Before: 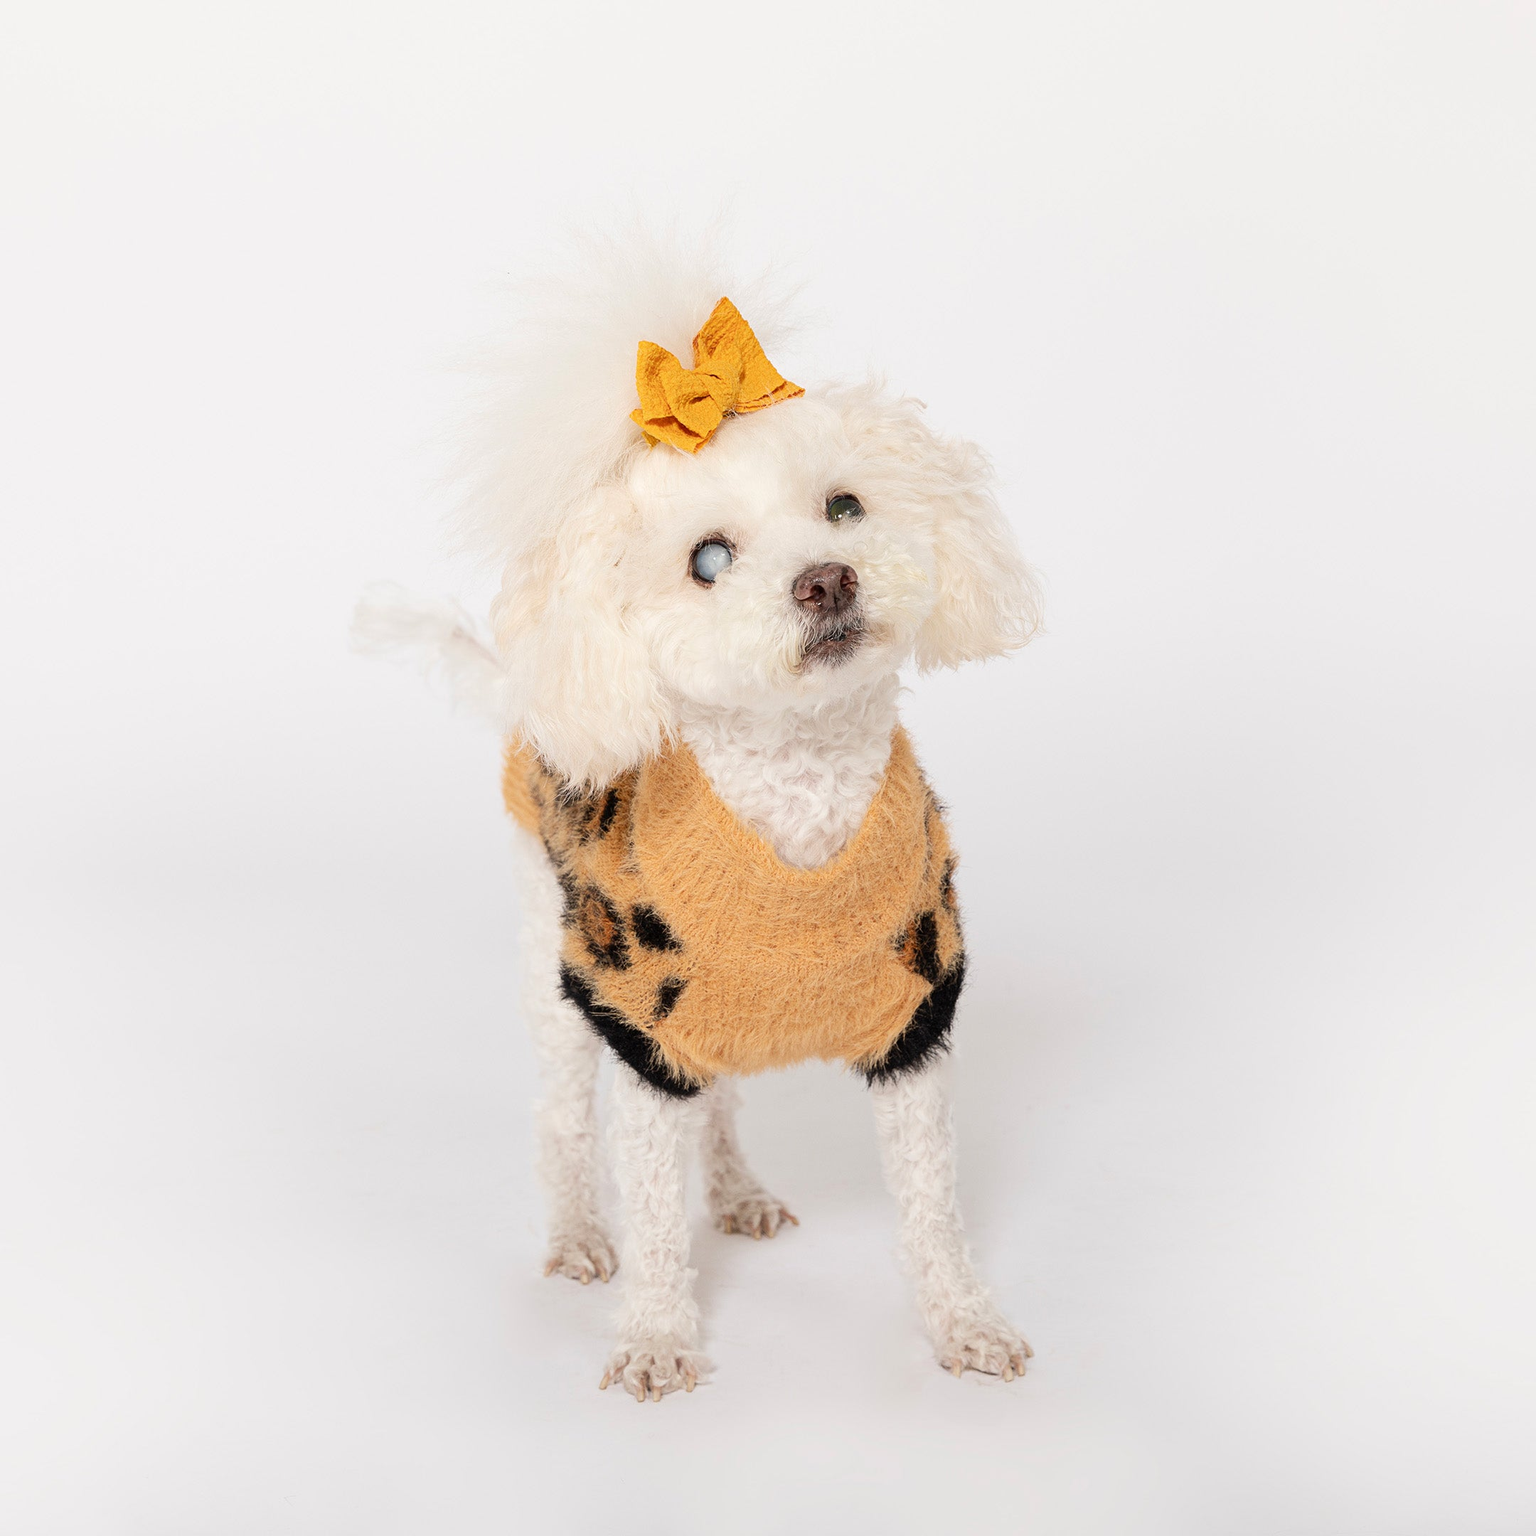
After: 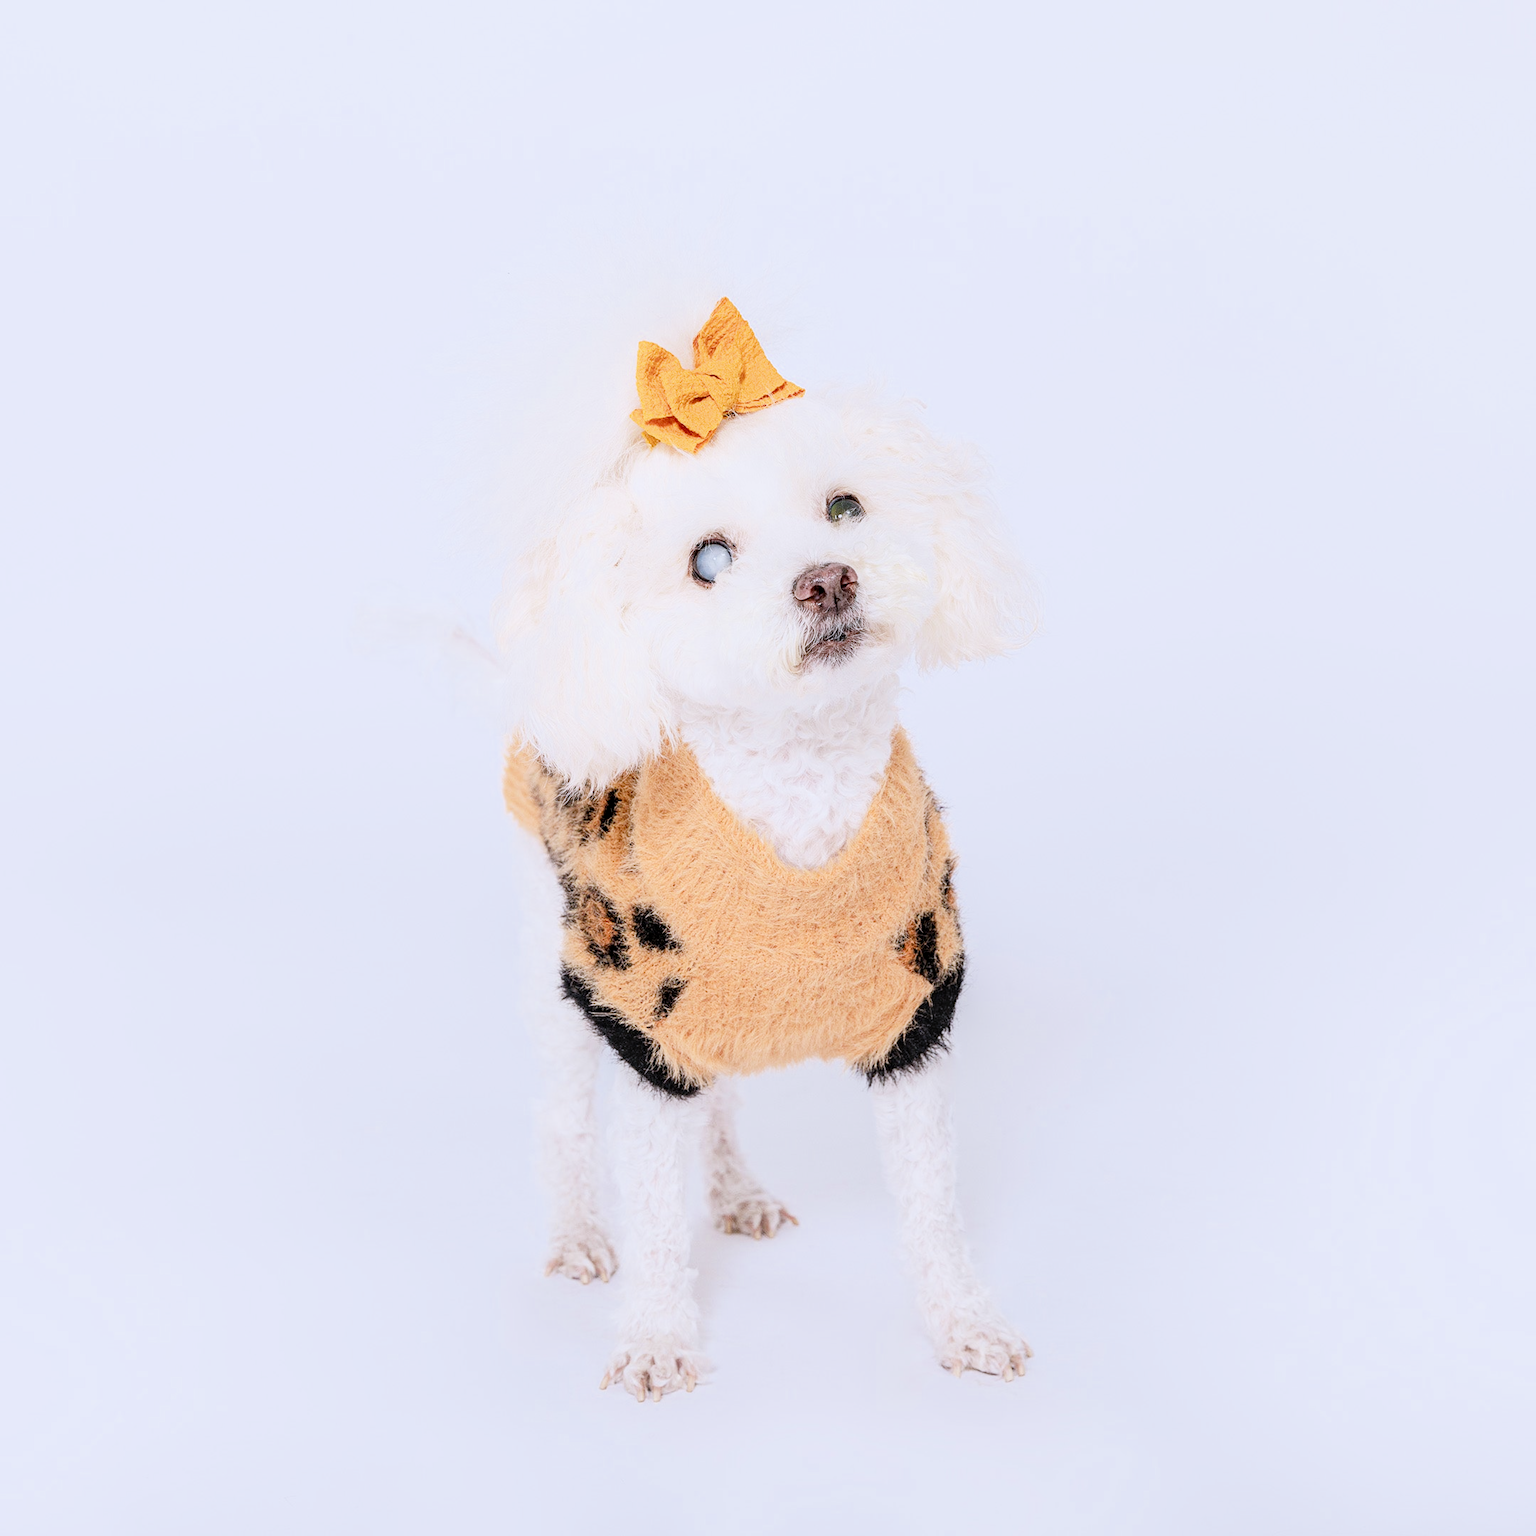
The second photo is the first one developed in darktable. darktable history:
white balance: red 0.967, blue 1.119, emerald 0.756
filmic rgb: black relative exposure -7.65 EV, white relative exposure 4.56 EV, hardness 3.61
local contrast: detail 130%
exposure: black level correction 0, exposure 1.2 EV, compensate exposure bias true, compensate highlight preservation false
